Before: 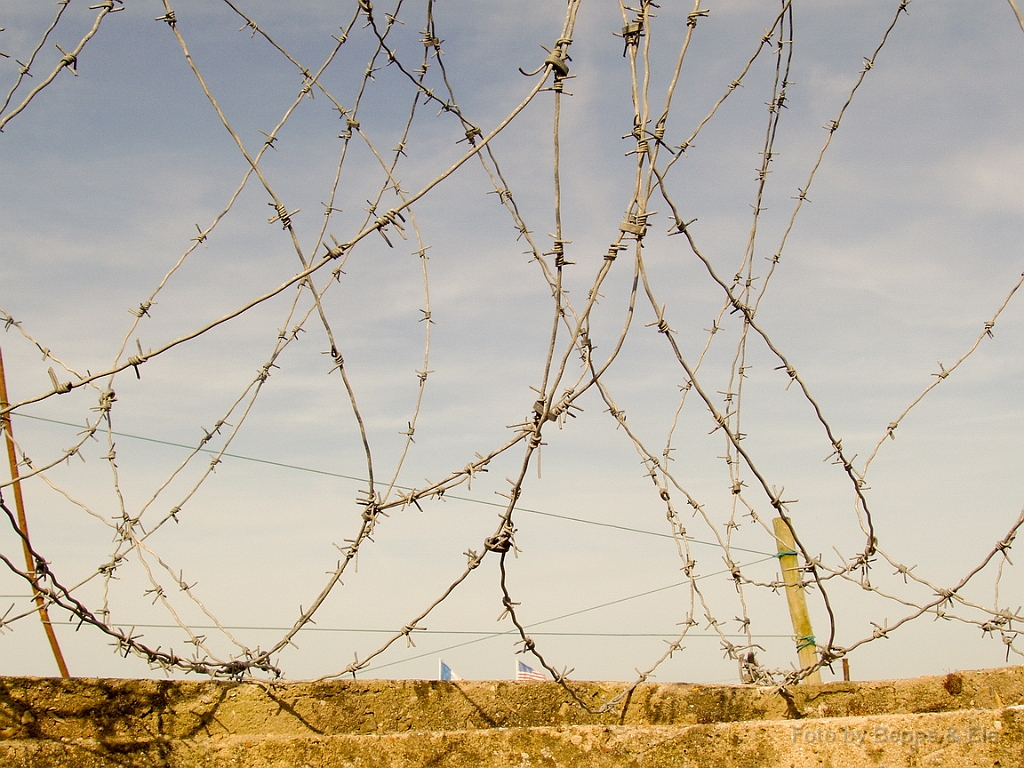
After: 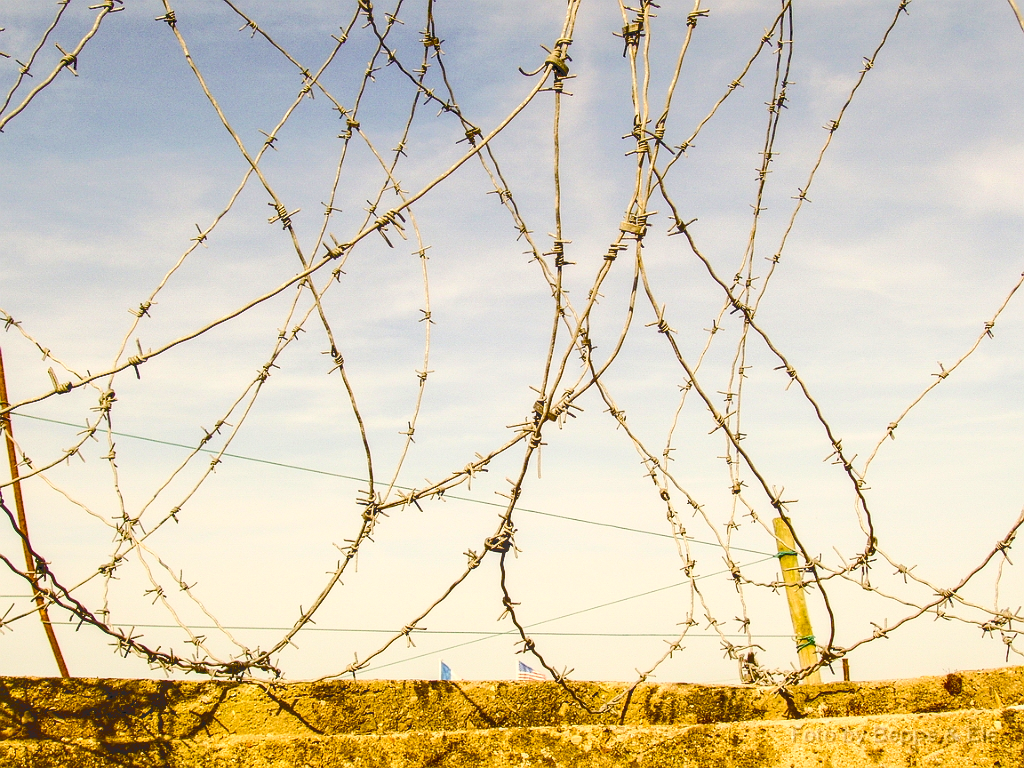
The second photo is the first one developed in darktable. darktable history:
local contrast: on, module defaults
tone curve: curves: ch0 [(0, 0) (0.003, 0.156) (0.011, 0.156) (0.025, 0.161) (0.044, 0.161) (0.069, 0.161) (0.1, 0.166) (0.136, 0.168) (0.177, 0.179) (0.224, 0.202) (0.277, 0.241) (0.335, 0.296) (0.399, 0.378) (0.468, 0.484) (0.543, 0.604) (0.623, 0.728) (0.709, 0.822) (0.801, 0.918) (0.898, 0.98) (1, 1)], color space Lab, independent channels, preserve colors none
color balance rgb: perceptual saturation grading › global saturation 20%, perceptual saturation grading › highlights -25.428%, perceptual saturation grading › shadows 49.358%, global vibrance 44.759%
